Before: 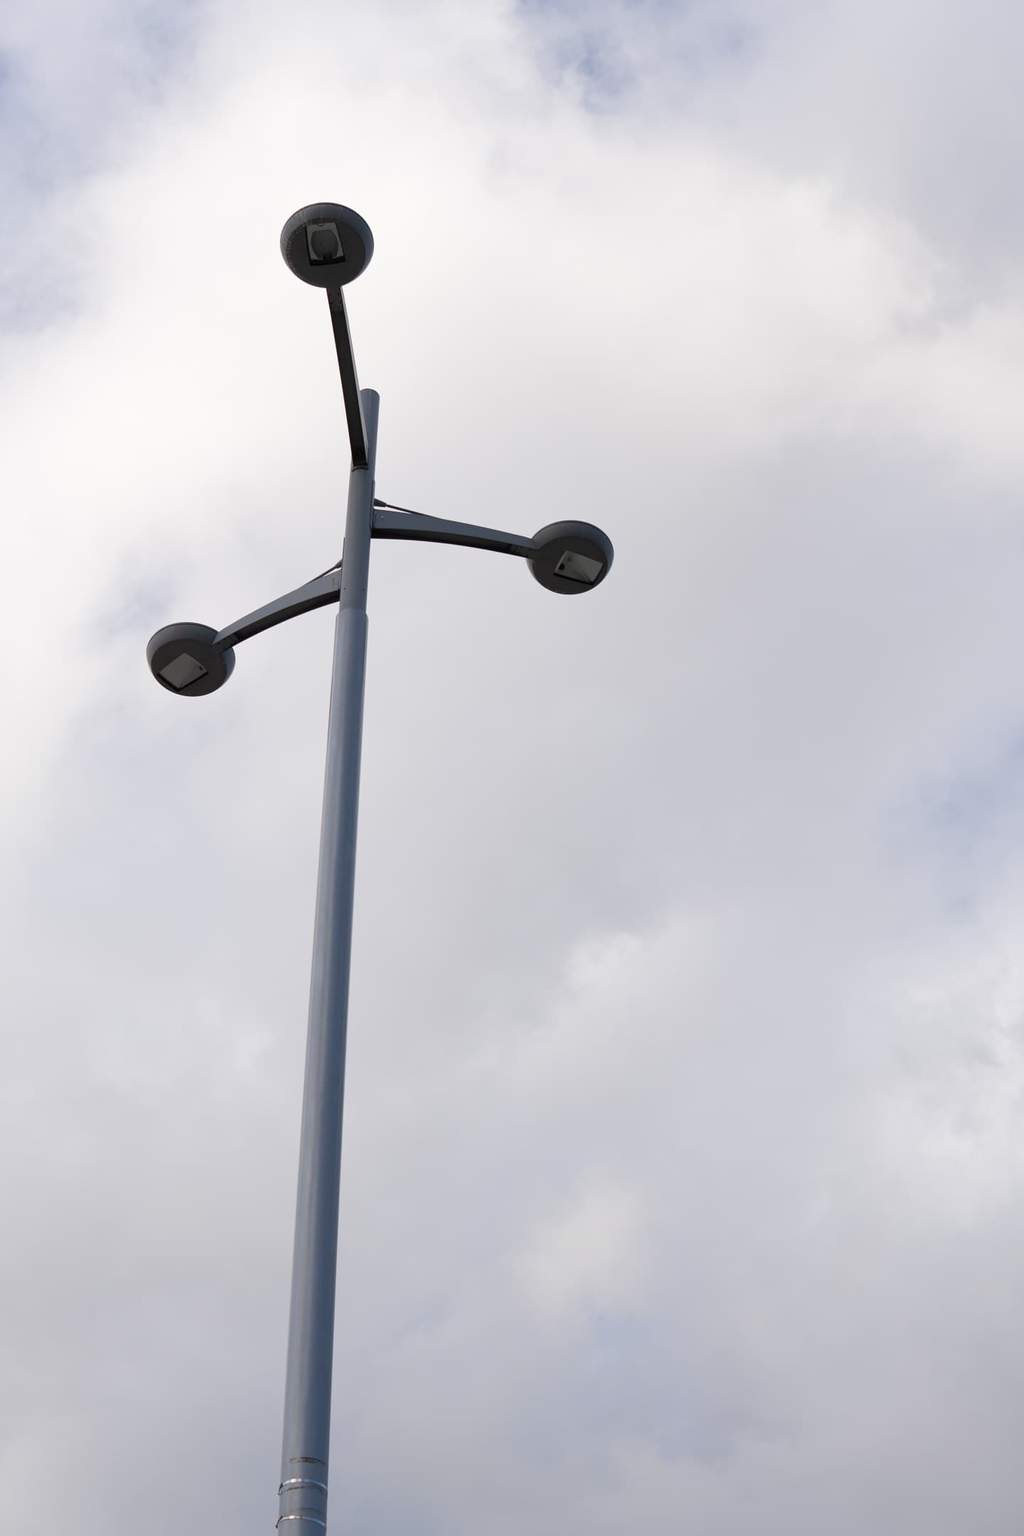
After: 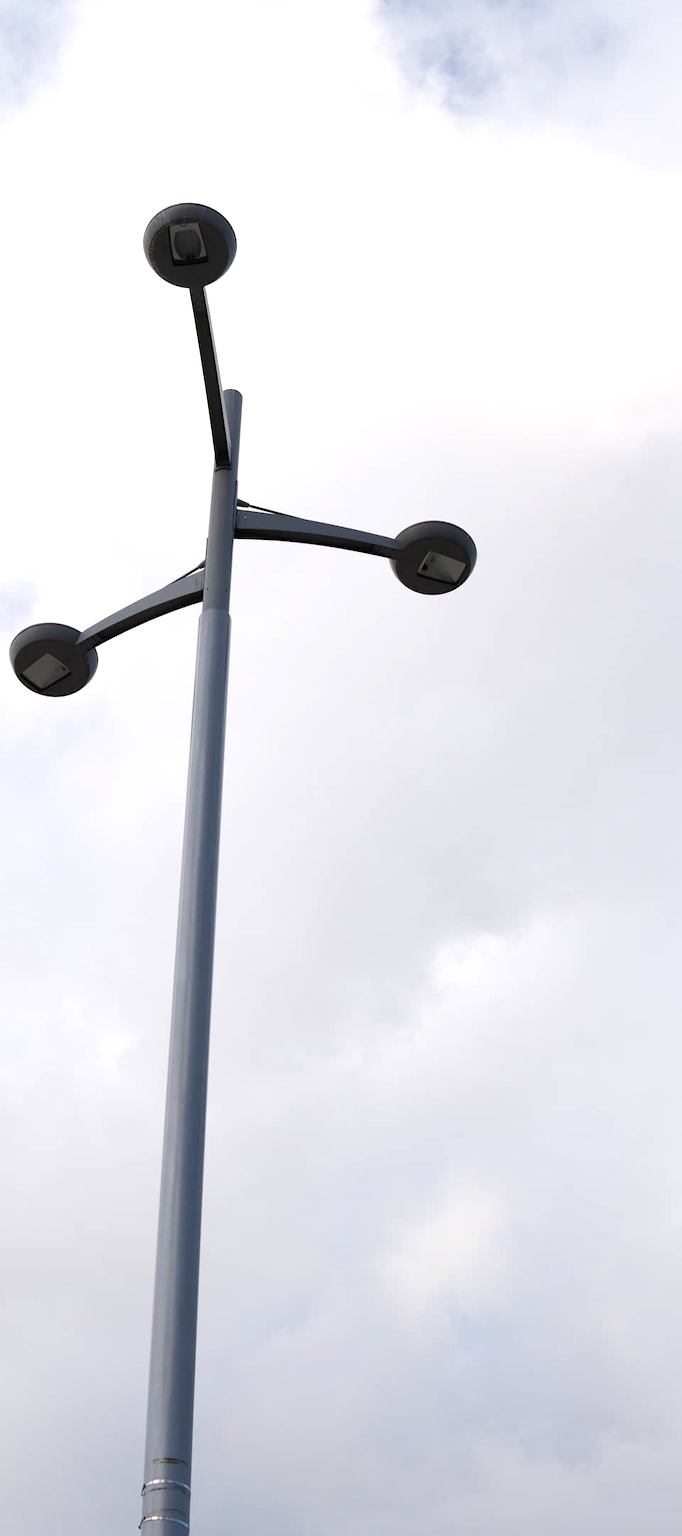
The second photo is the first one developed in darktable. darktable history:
exposure: black level correction -0.001, exposure 0.08 EV, compensate highlight preservation false
crop and rotate: left 13.409%, right 19.924%
tone equalizer: -8 EV -0.417 EV, -7 EV -0.389 EV, -6 EV -0.333 EV, -5 EV -0.222 EV, -3 EV 0.222 EV, -2 EV 0.333 EV, -1 EV 0.389 EV, +0 EV 0.417 EV, edges refinement/feathering 500, mask exposure compensation -1.57 EV, preserve details no
